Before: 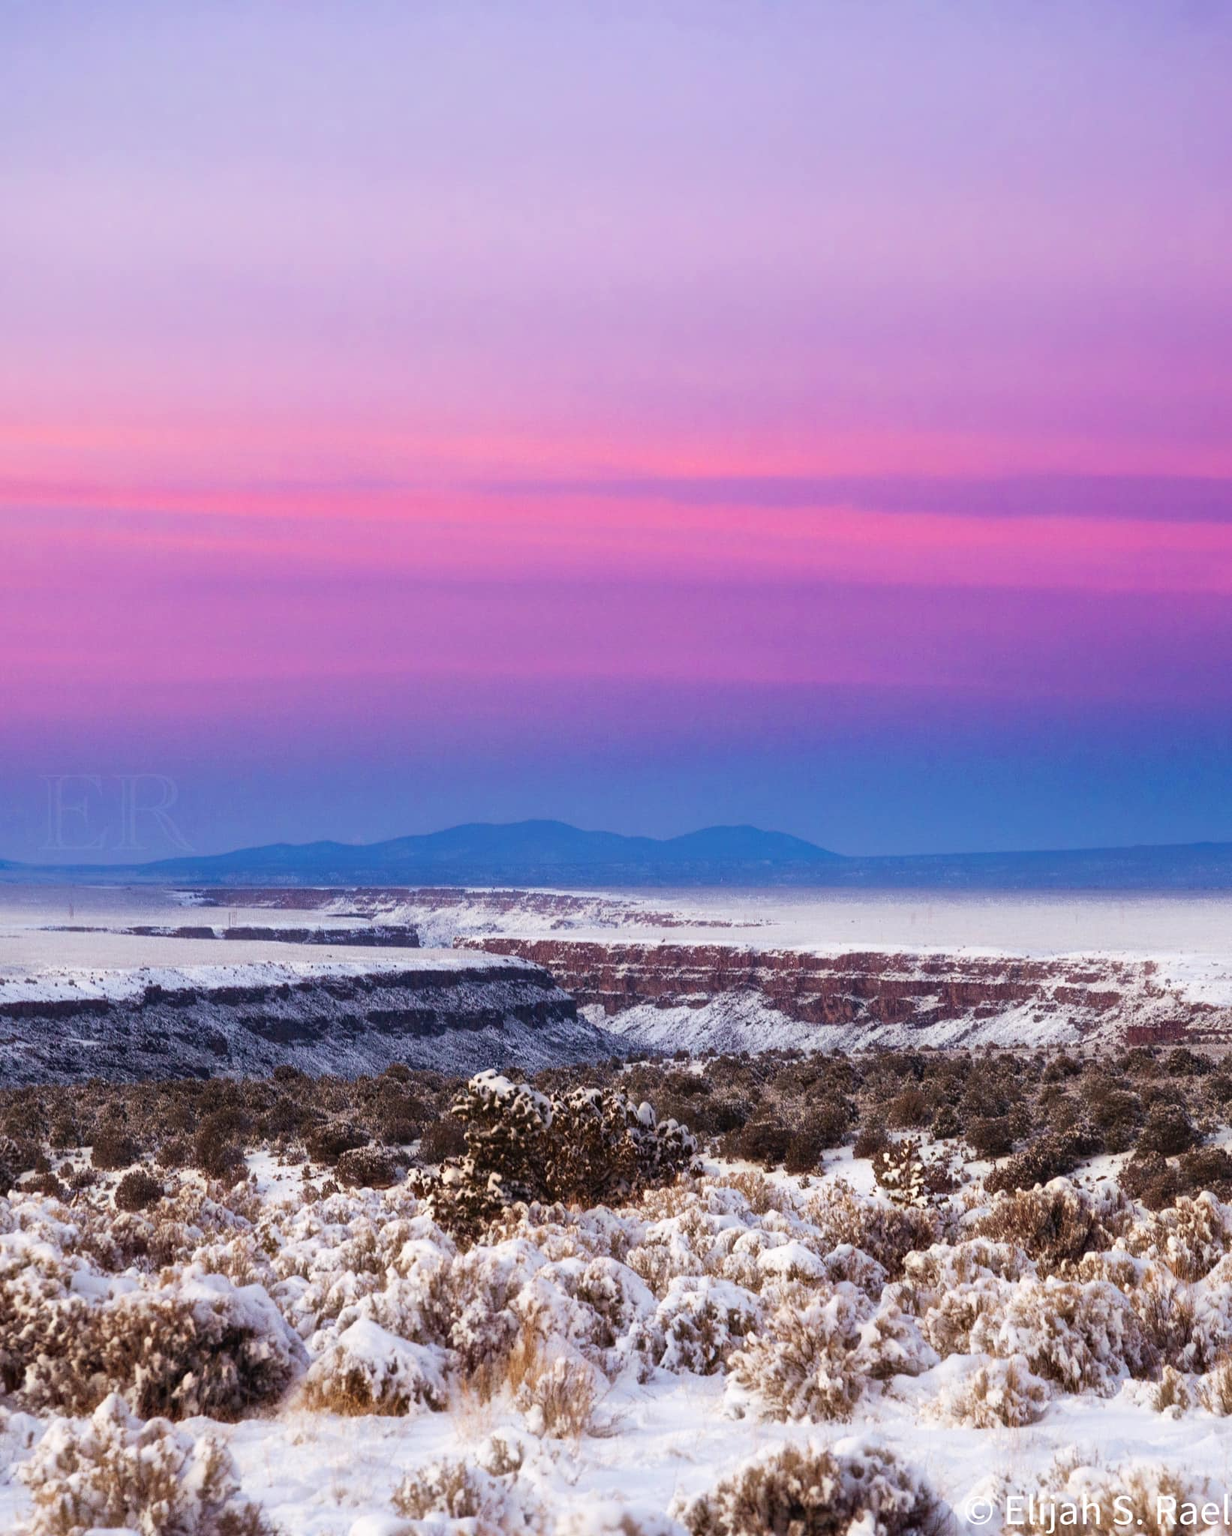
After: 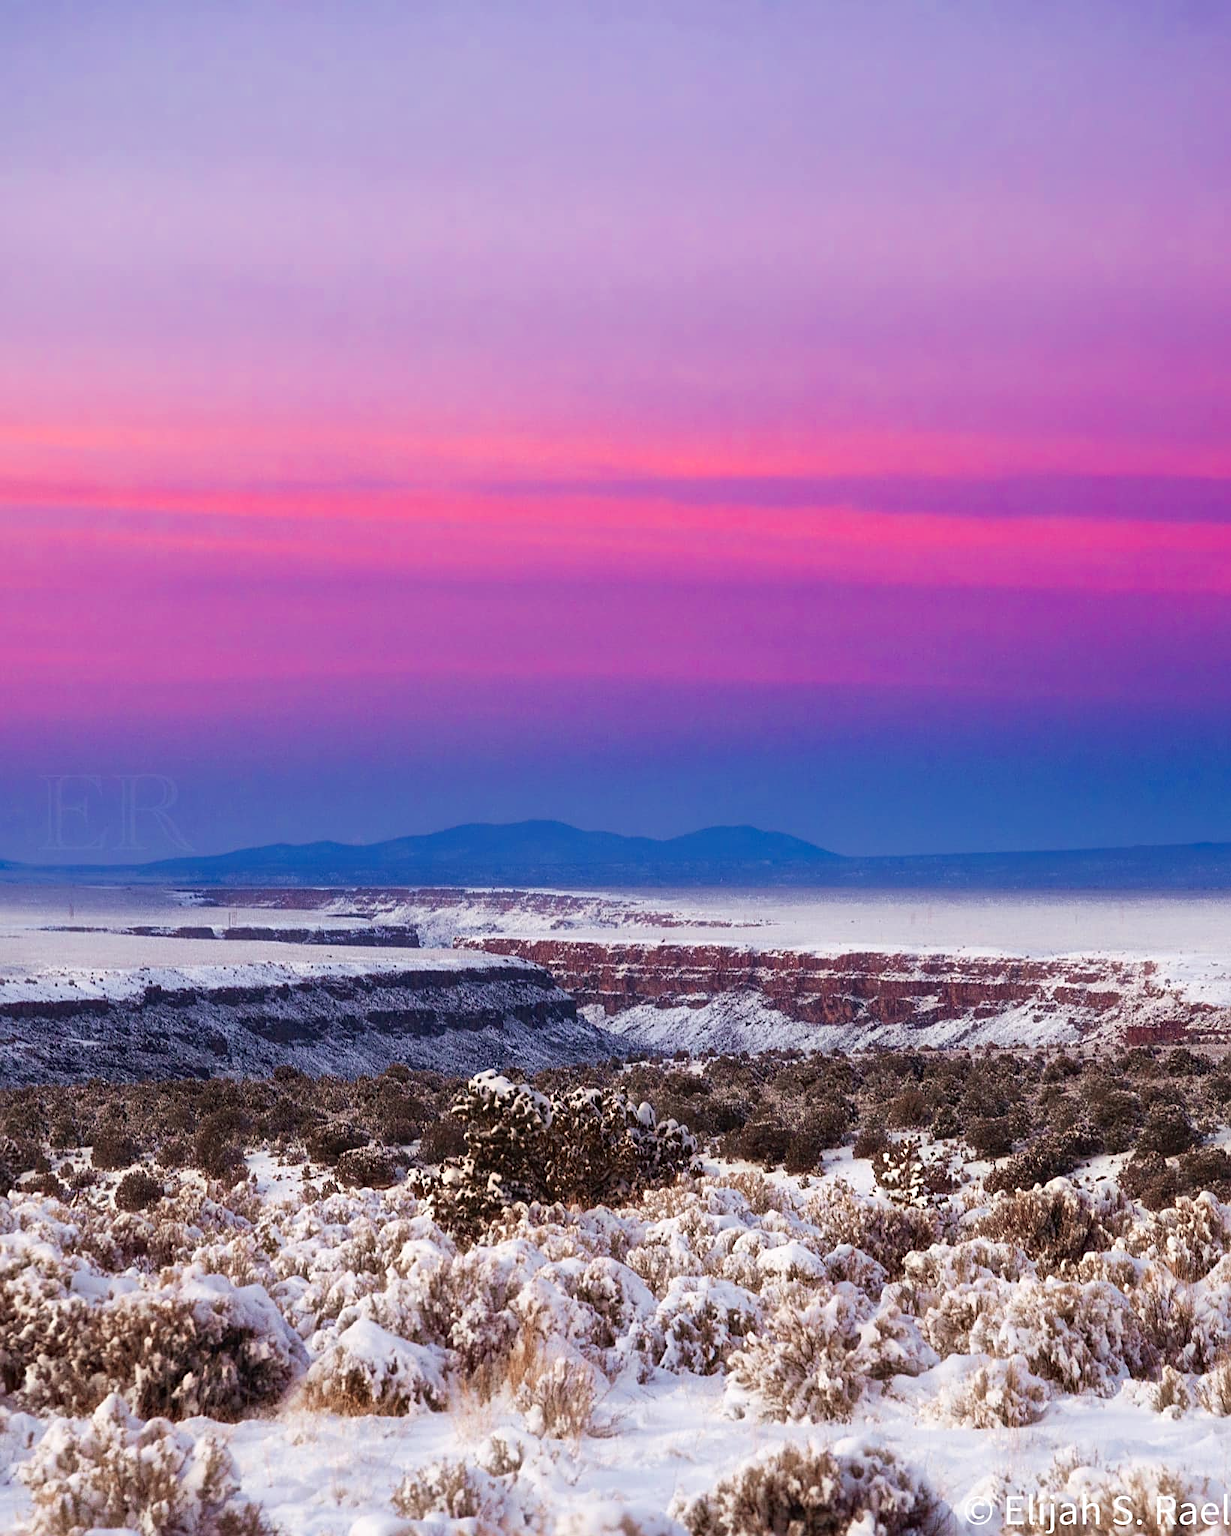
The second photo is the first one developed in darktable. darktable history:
color zones: curves: ch0 [(0, 0.473) (0.001, 0.473) (0.226, 0.548) (0.4, 0.589) (0.525, 0.54) (0.728, 0.403) (0.999, 0.473) (1, 0.473)]; ch1 [(0, 0.619) (0.001, 0.619) (0.234, 0.388) (0.4, 0.372) (0.528, 0.422) (0.732, 0.53) (0.999, 0.619) (1, 0.619)]; ch2 [(0, 0.547) (0.001, 0.547) (0.226, 0.45) (0.4, 0.525) (0.525, 0.585) (0.8, 0.511) (0.999, 0.547) (1, 0.547)]
sharpen: on, module defaults
